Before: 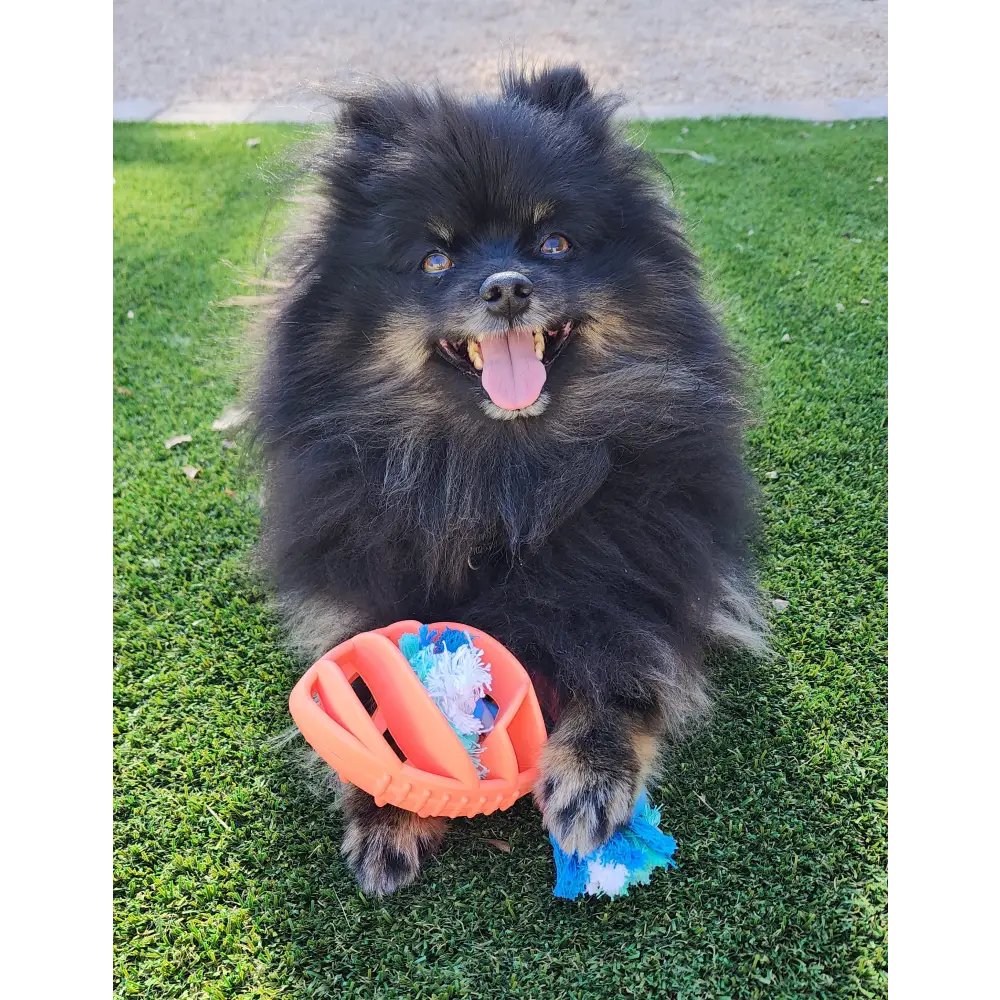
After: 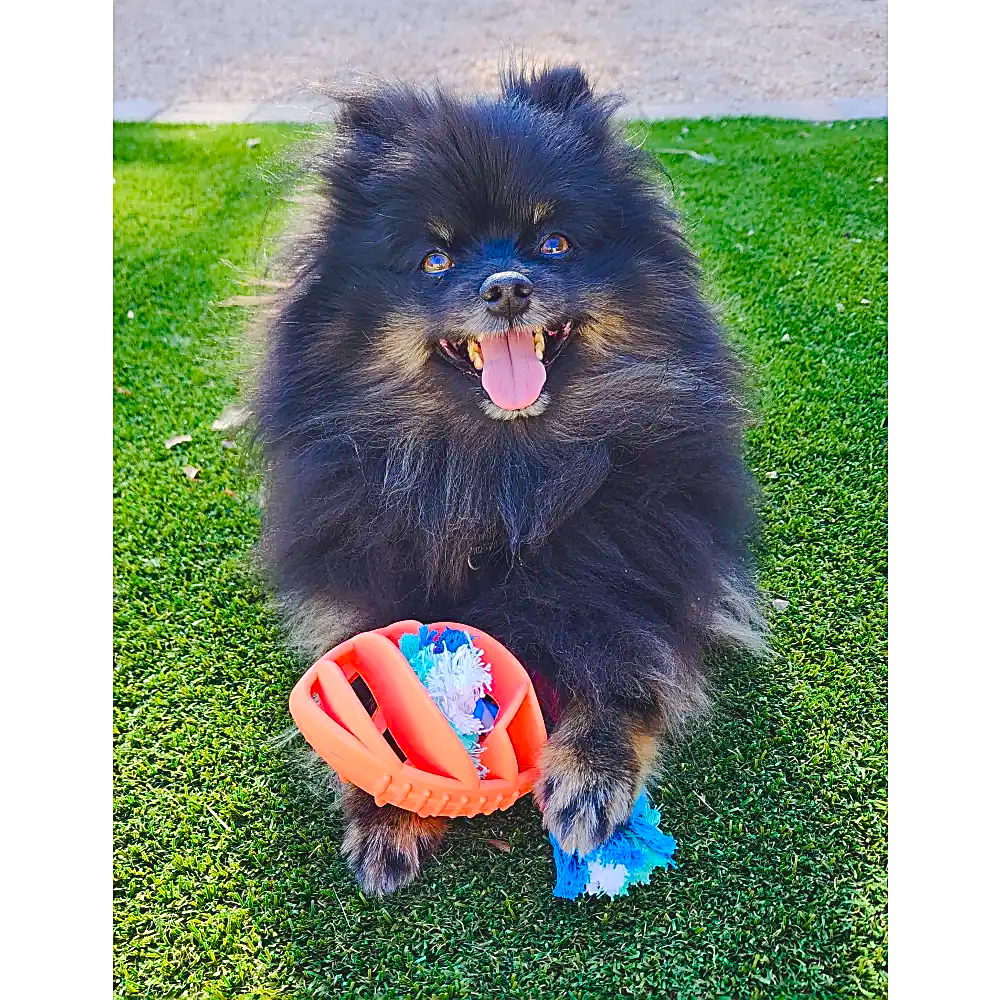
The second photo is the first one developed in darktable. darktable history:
color balance rgb: global offset › luminance 0.737%, linear chroma grading › shadows 31.322%, linear chroma grading › global chroma -2.04%, linear chroma grading › mid-tones 3.629%, perceptual saturation grading › global saturation 40.241%, perceptual saturation grading › highlights -25.121%, perceptual saturation grading › mid-tones 35.248%, perceptual saturation grading › shadows 35.071%, global vibrance 20%
sharpen: amount 0.885
exposure: exposure -0.011 EV, compensate highlight preservation false
